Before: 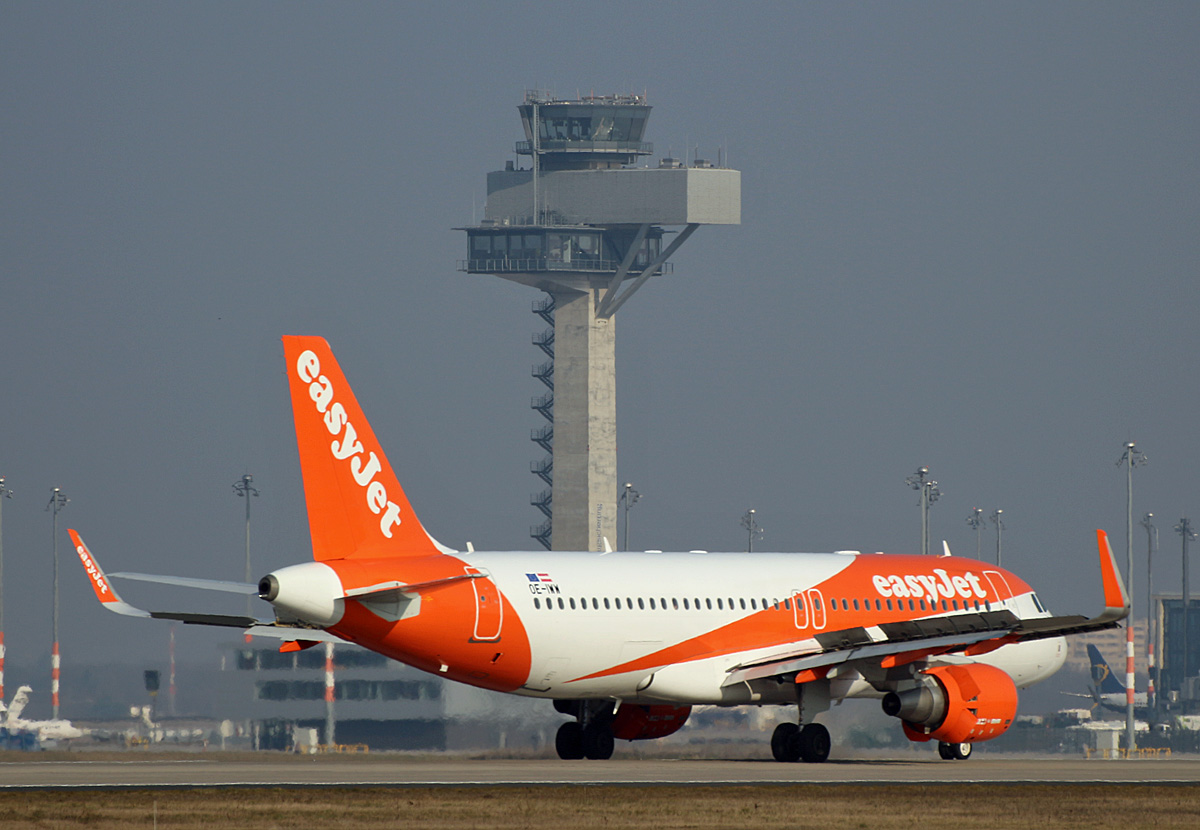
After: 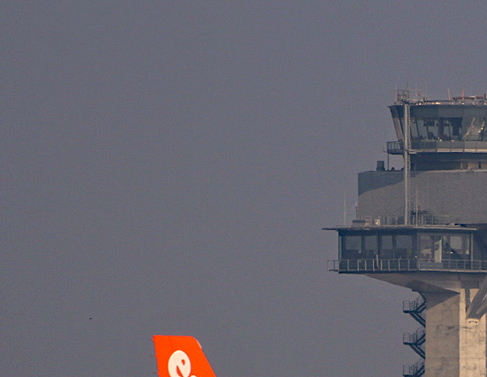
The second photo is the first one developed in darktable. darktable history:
crop and rotate: left 10.83%, top 0.093%, right 48.543%, bottom 54.42%
color correction: highlights a* 12.04, highlights b* 11.4
haze removal: strength 0.288, distance 0.249, compatibility mode true, adaptive false
